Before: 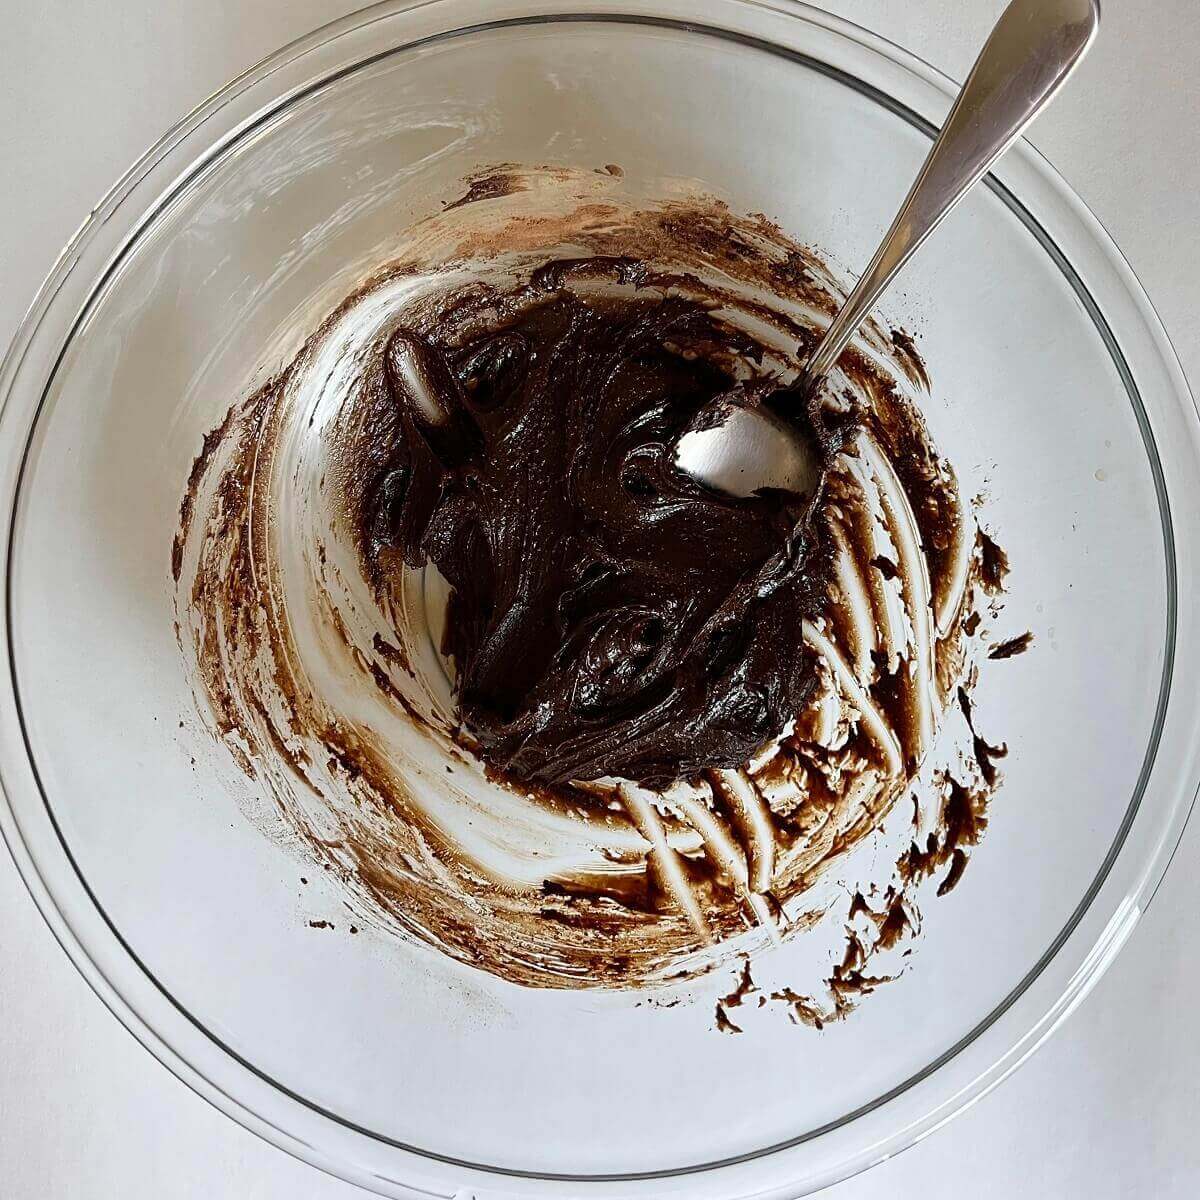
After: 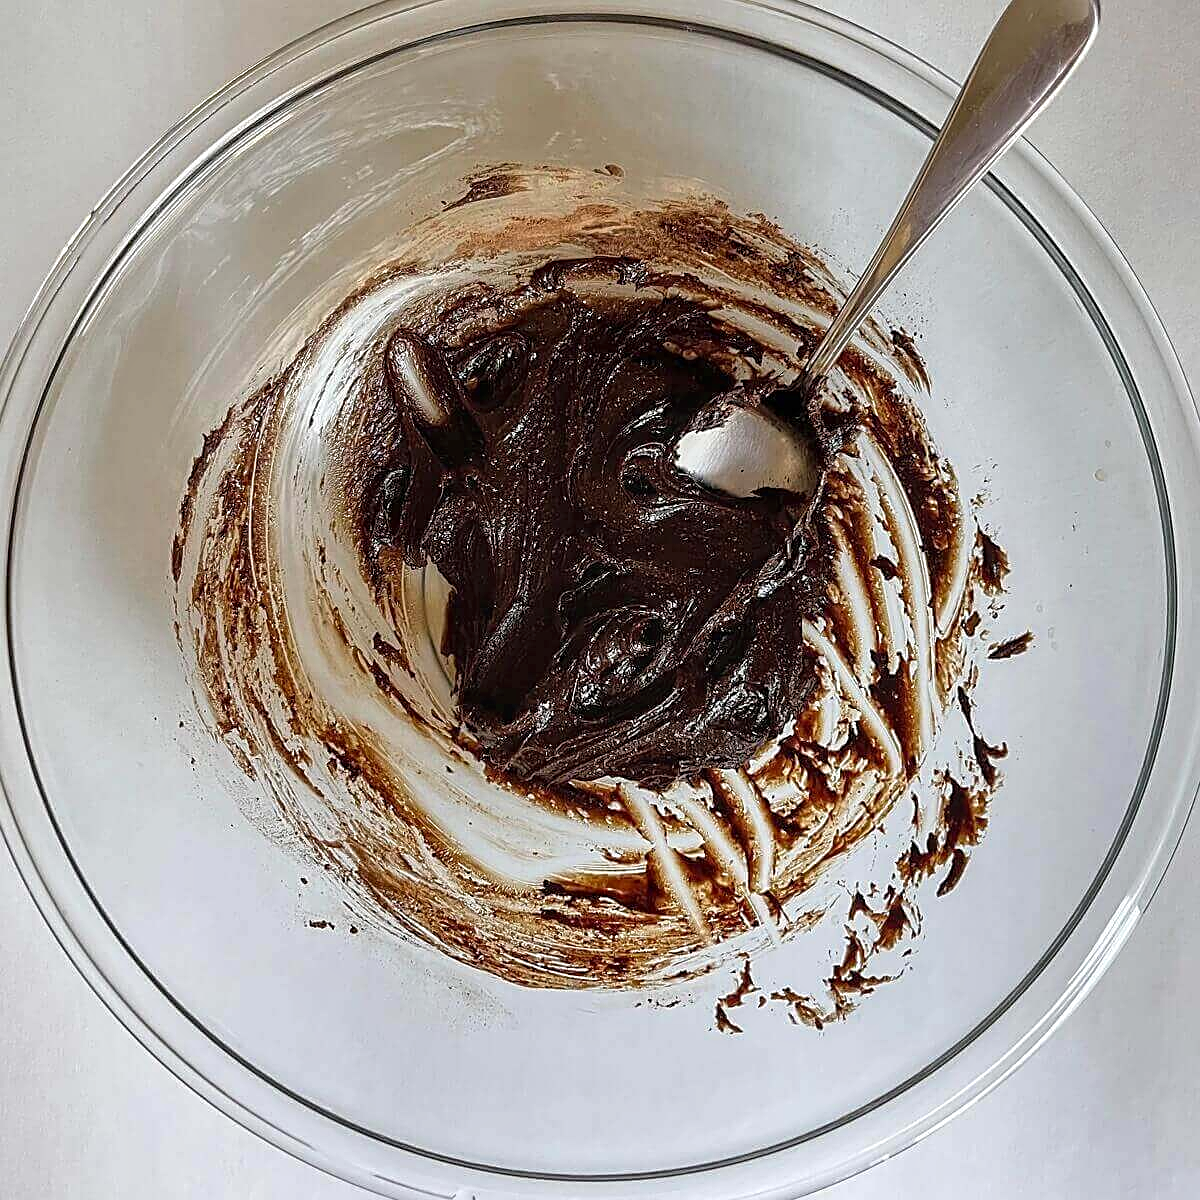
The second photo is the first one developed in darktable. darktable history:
exposure: exposure 0.559 EV, compensate exposure bias true, compensate highlight preservation false
tone equalizer: -8 EV -0.002 EV, -7 EV 0.005 EV, -6 EV -0.026 EV, -5 EV 0.018 EV, -4 EV -0.024 EV, -3 EV 0.041 EV, -2 EV -0.088 EV, -1 EV -0.299 EV, +0 EV -0.583 EV
local contrast: on, module defaults
sharpen: amount 0.567
